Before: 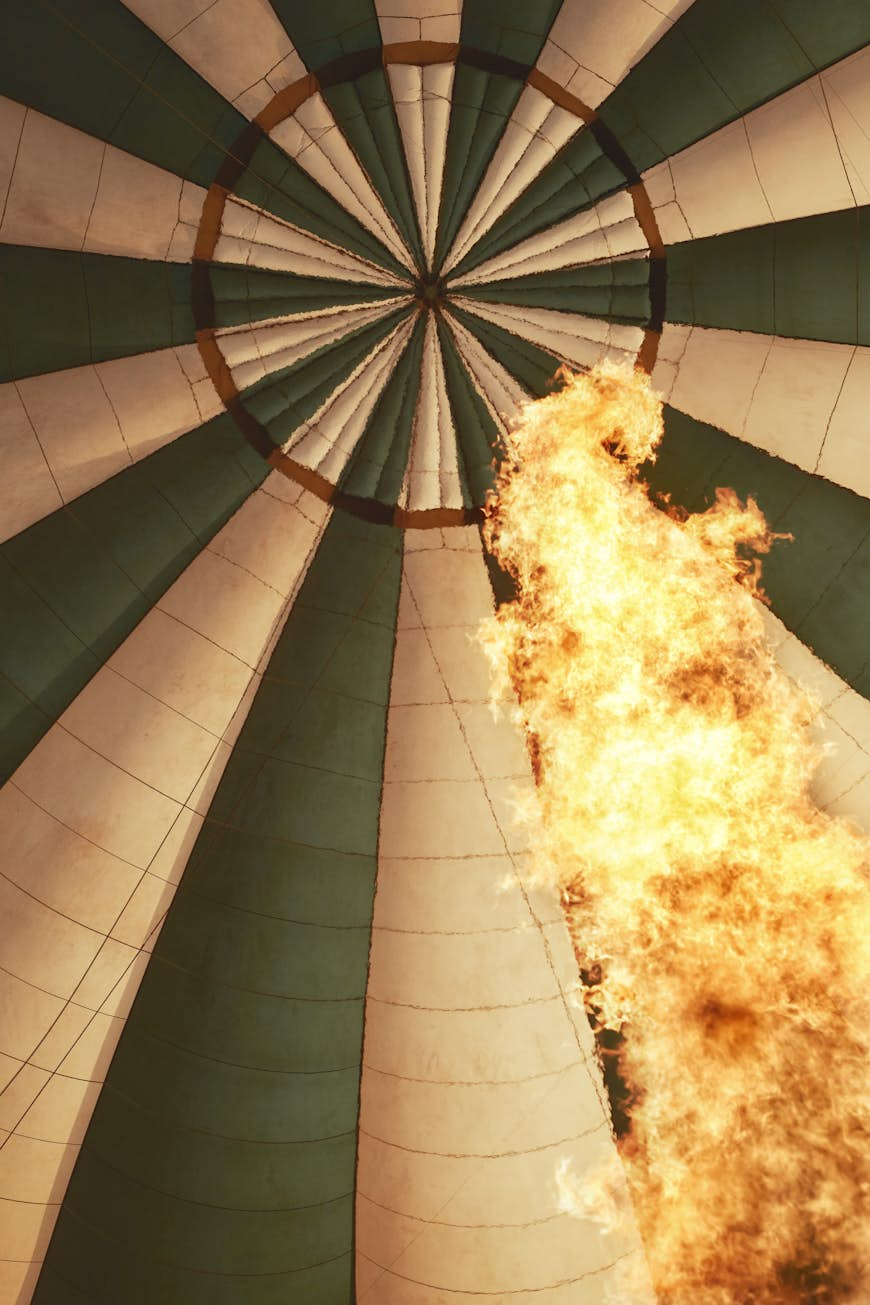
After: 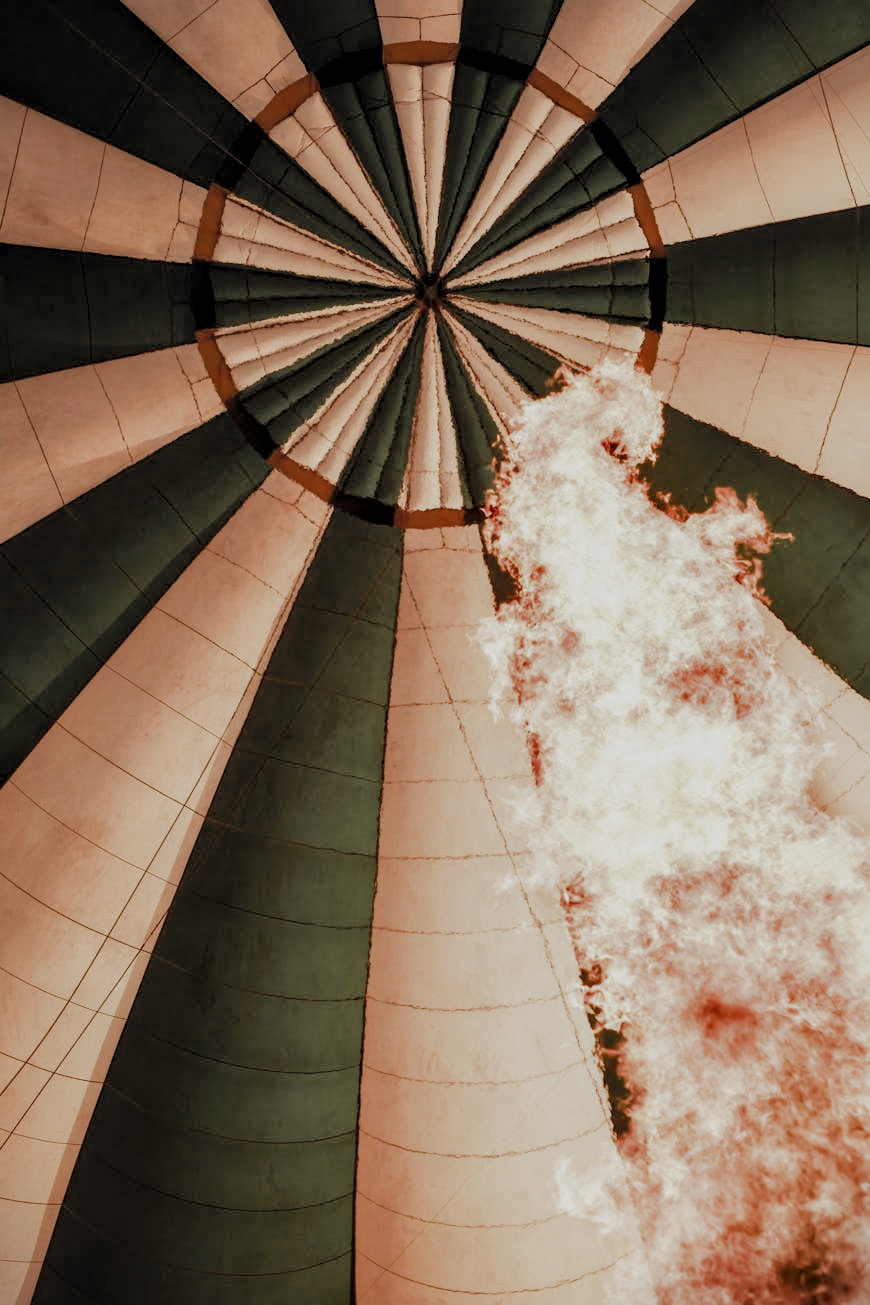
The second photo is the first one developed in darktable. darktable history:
vignetting: fall-off start 99.28%
local contrast: detail 130%
filmic rgb: black relative exposure -5.04 EV, white relative exposure 3.97 EV, threshold 3.03 EV, hardness 2.9, contrast 1.096, highlights saturation mix -20.64%, add noise in highlights 0.001, preserve chrominance max RGB, color science v3 (2019), use custom middle-gray values true, contrast in highlights soft, enable highlight reconstruction true
